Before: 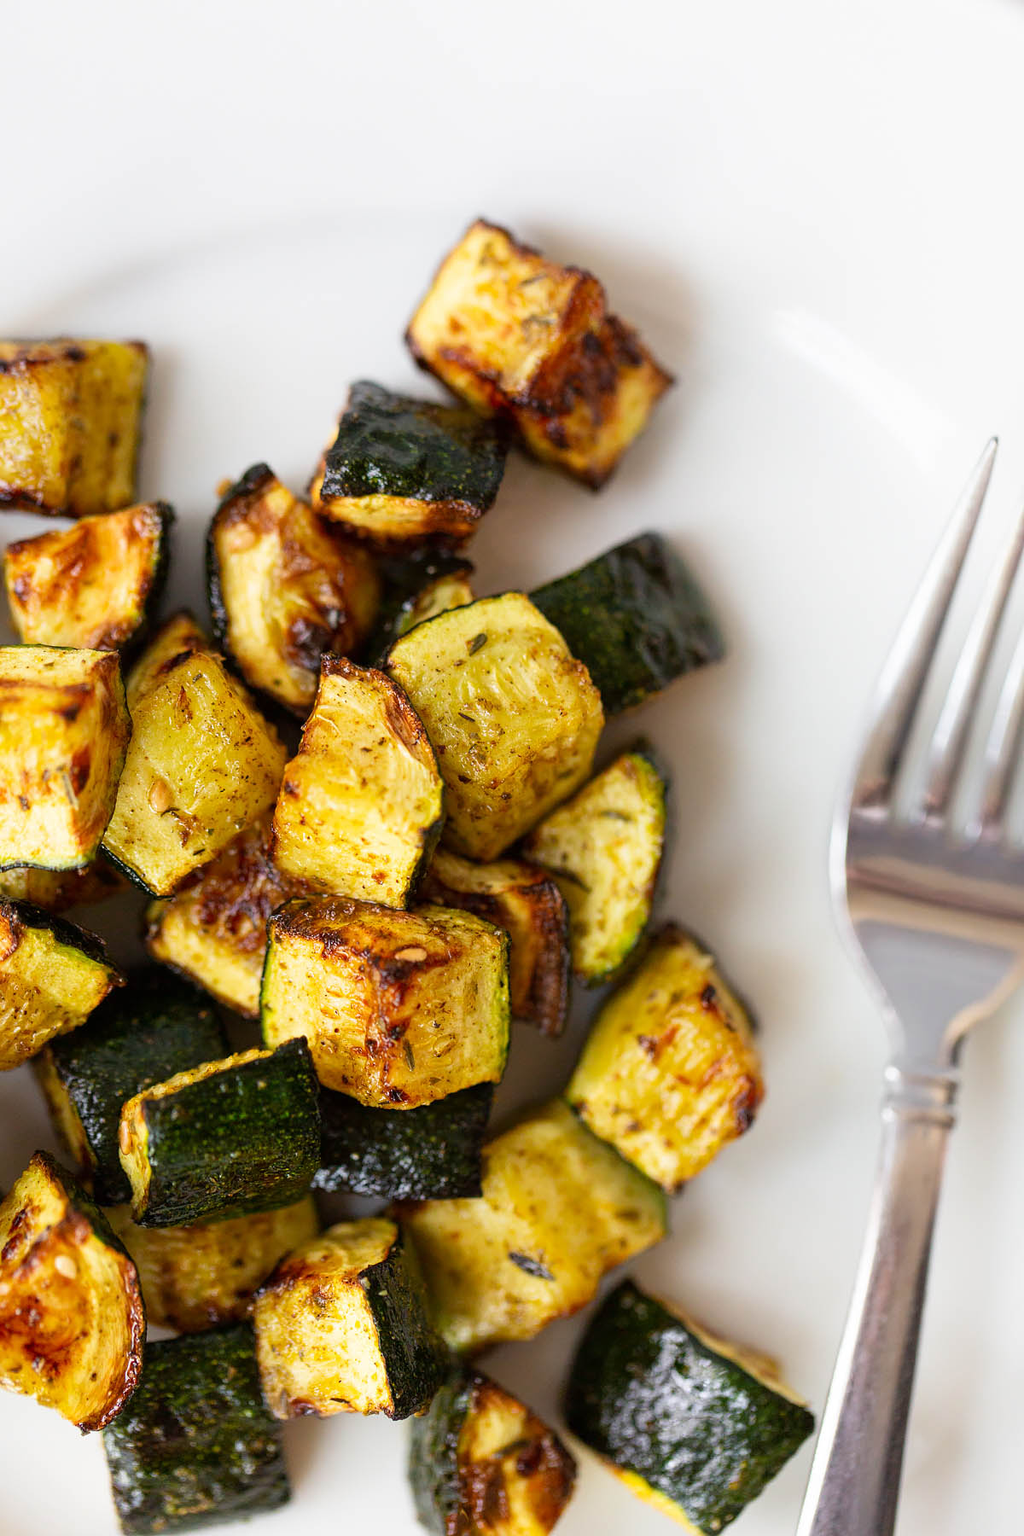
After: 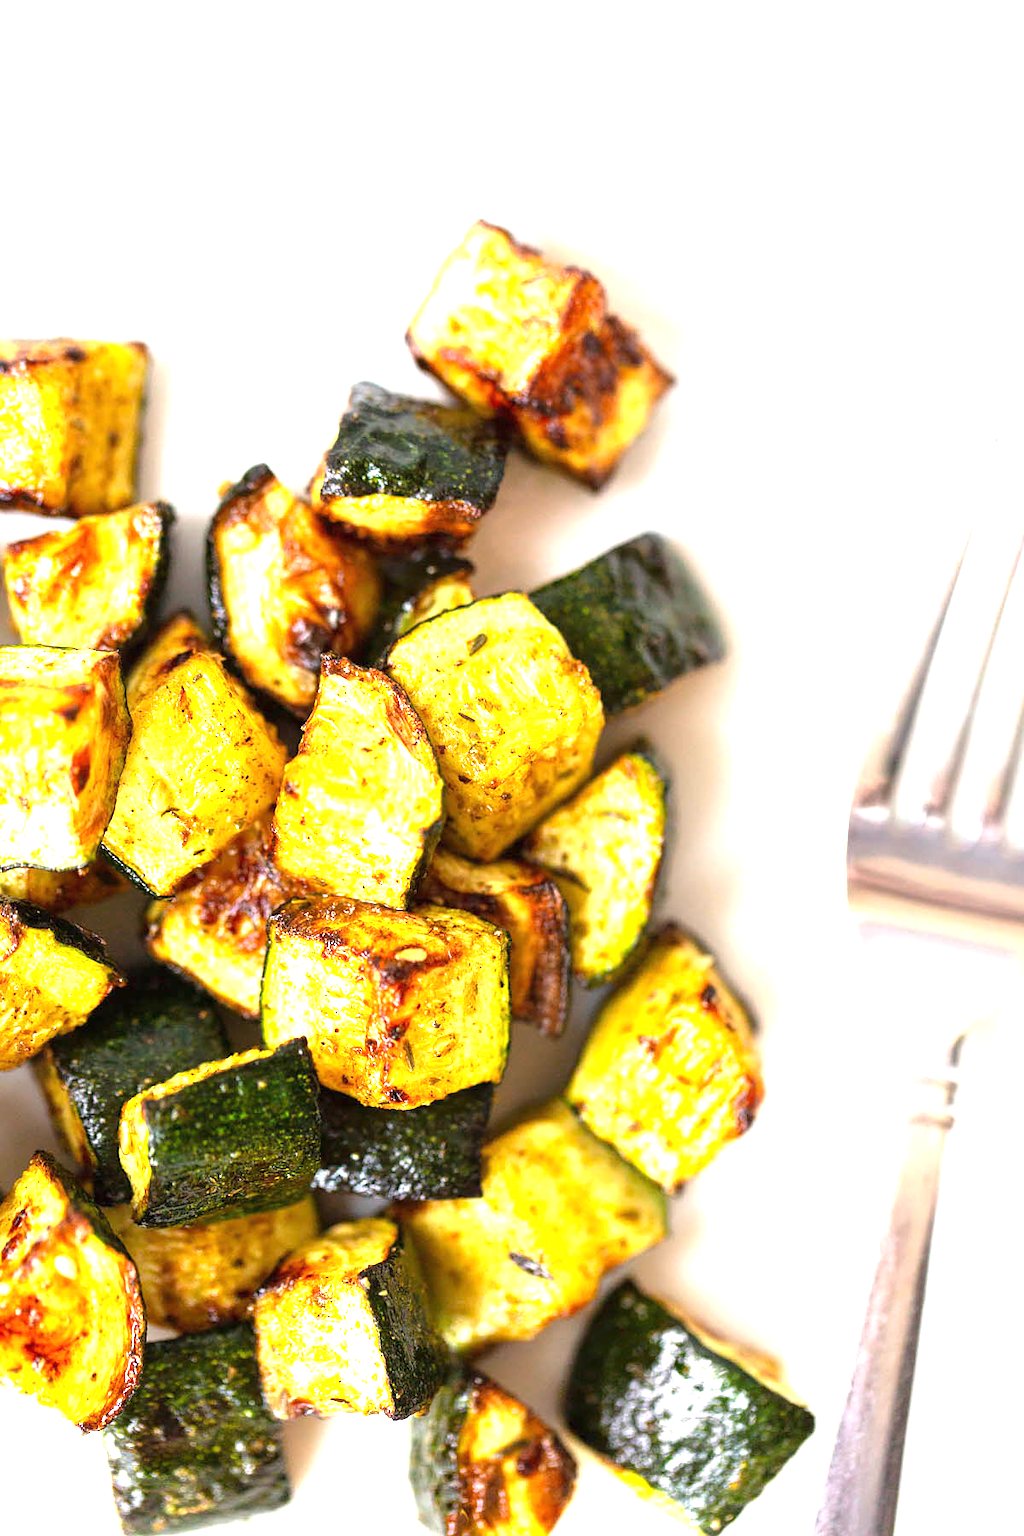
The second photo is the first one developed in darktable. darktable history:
exposure: black level correction 0, exposure 1.559 EV, compensate highlight preservation false
